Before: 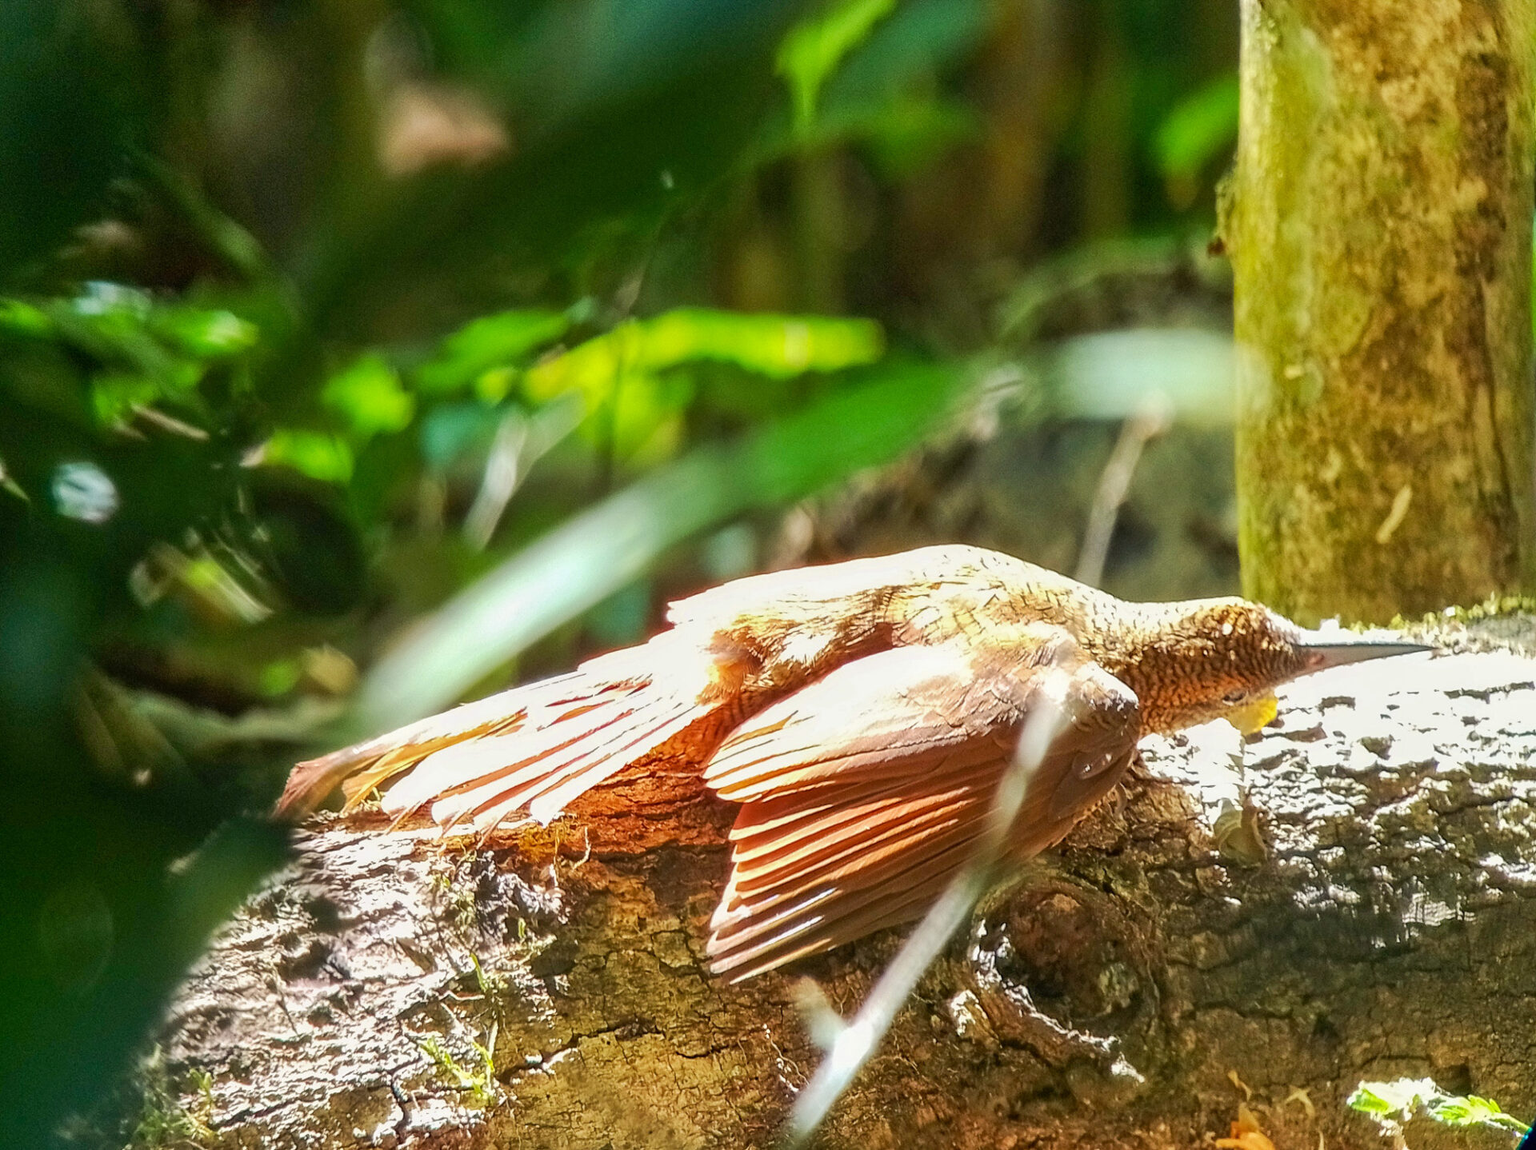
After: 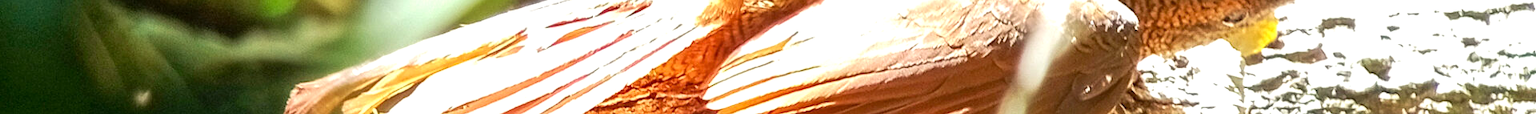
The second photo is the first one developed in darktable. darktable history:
exposure: black level correction 0.001, exposure 0.5 EV, compensate exposure bias true, compensate highlight preservation false
crop and rotate: top 59.084%, bottom 30.916%
velvia: strength 9.25%
